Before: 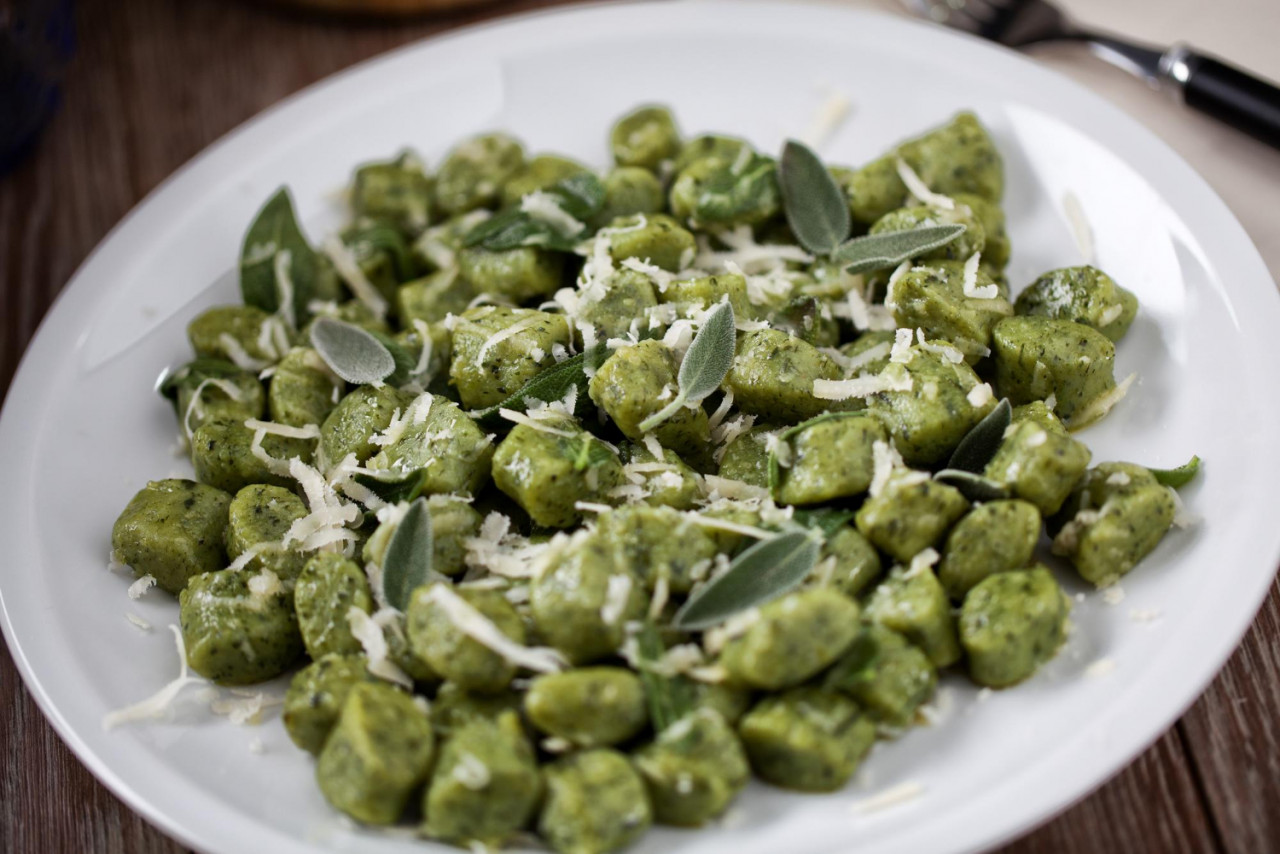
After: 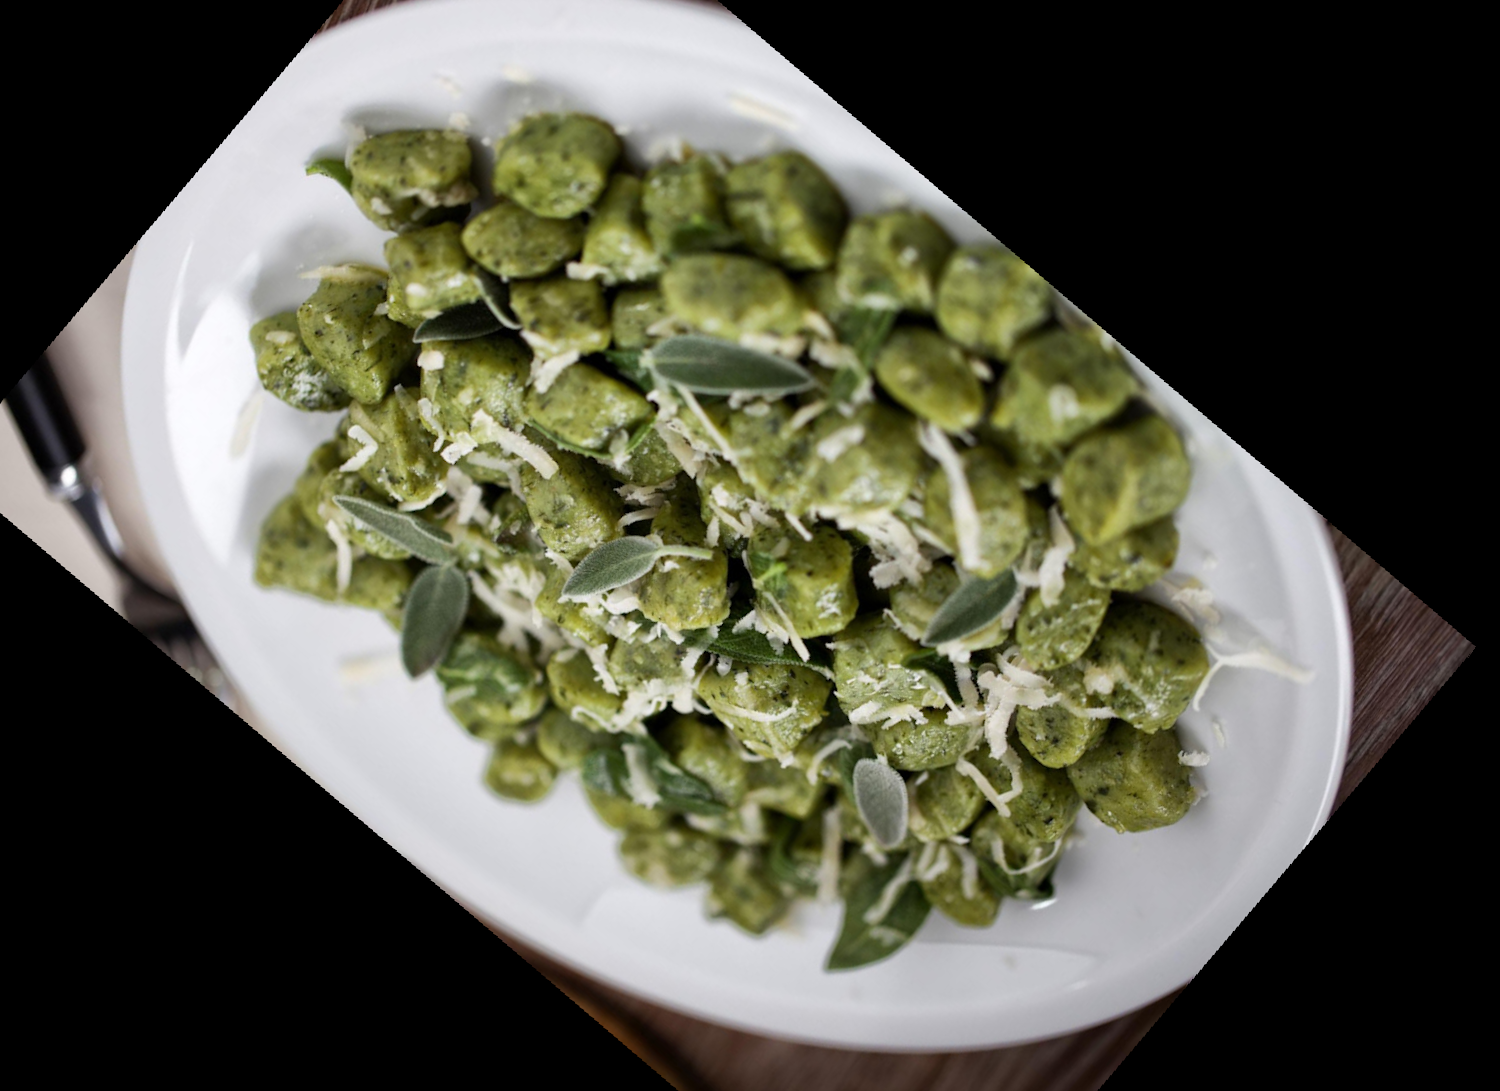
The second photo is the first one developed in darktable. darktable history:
rotate and perspective: rotation 9.12°, automatic cropping off
crop and rotate: angle 148.68°, left 9.111%, top 15.603%, right 4.588%, bottom 17.041%
